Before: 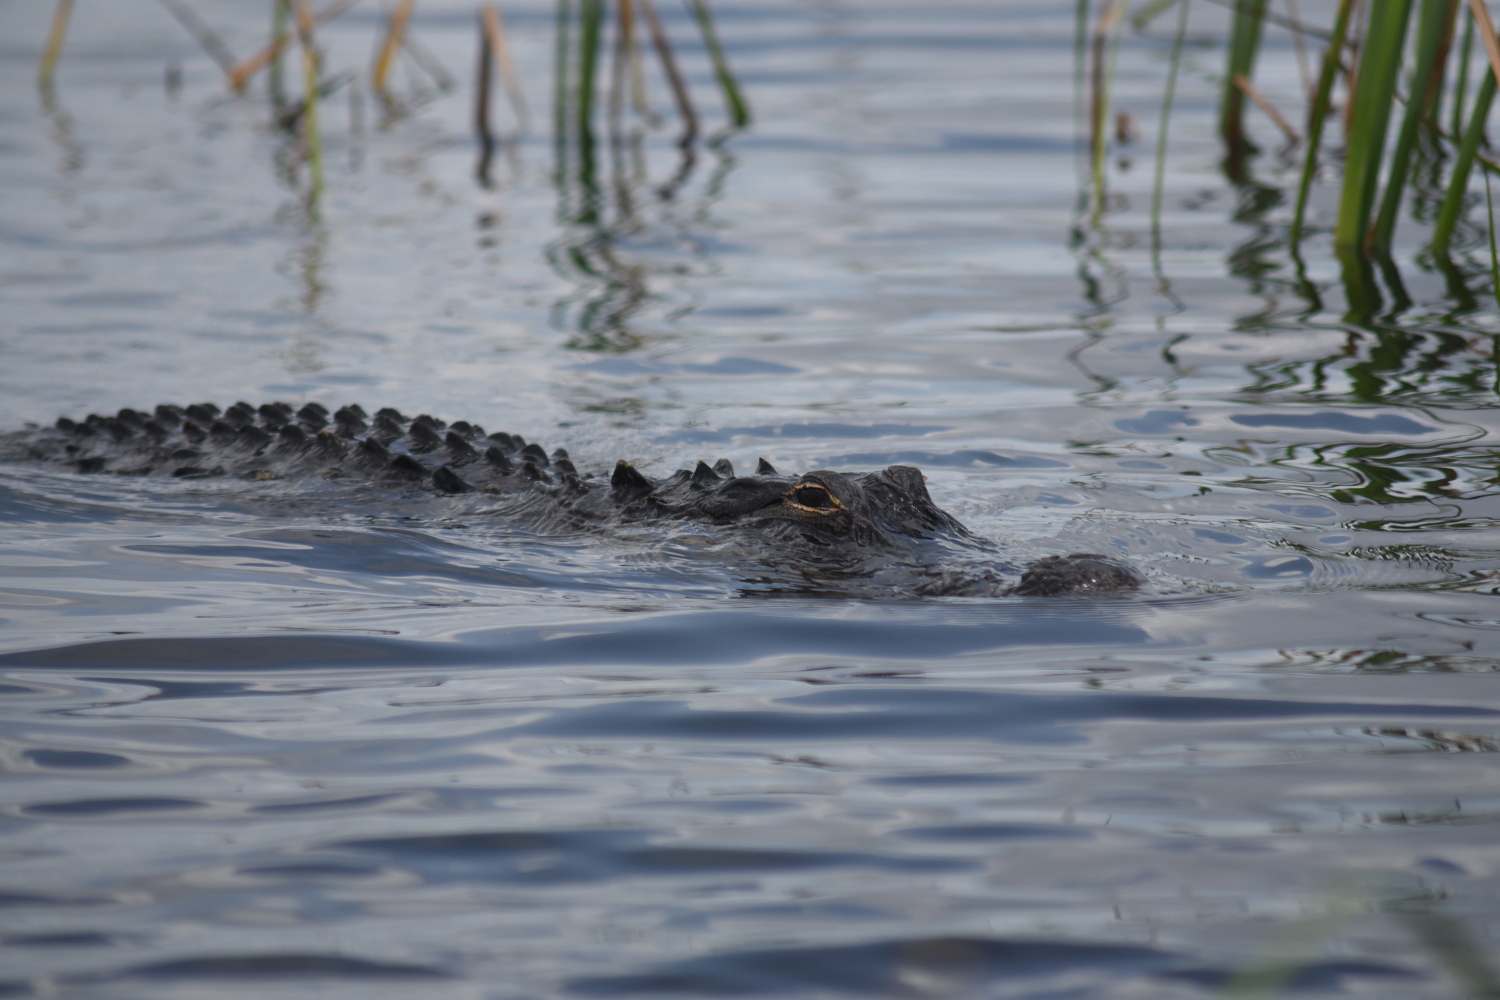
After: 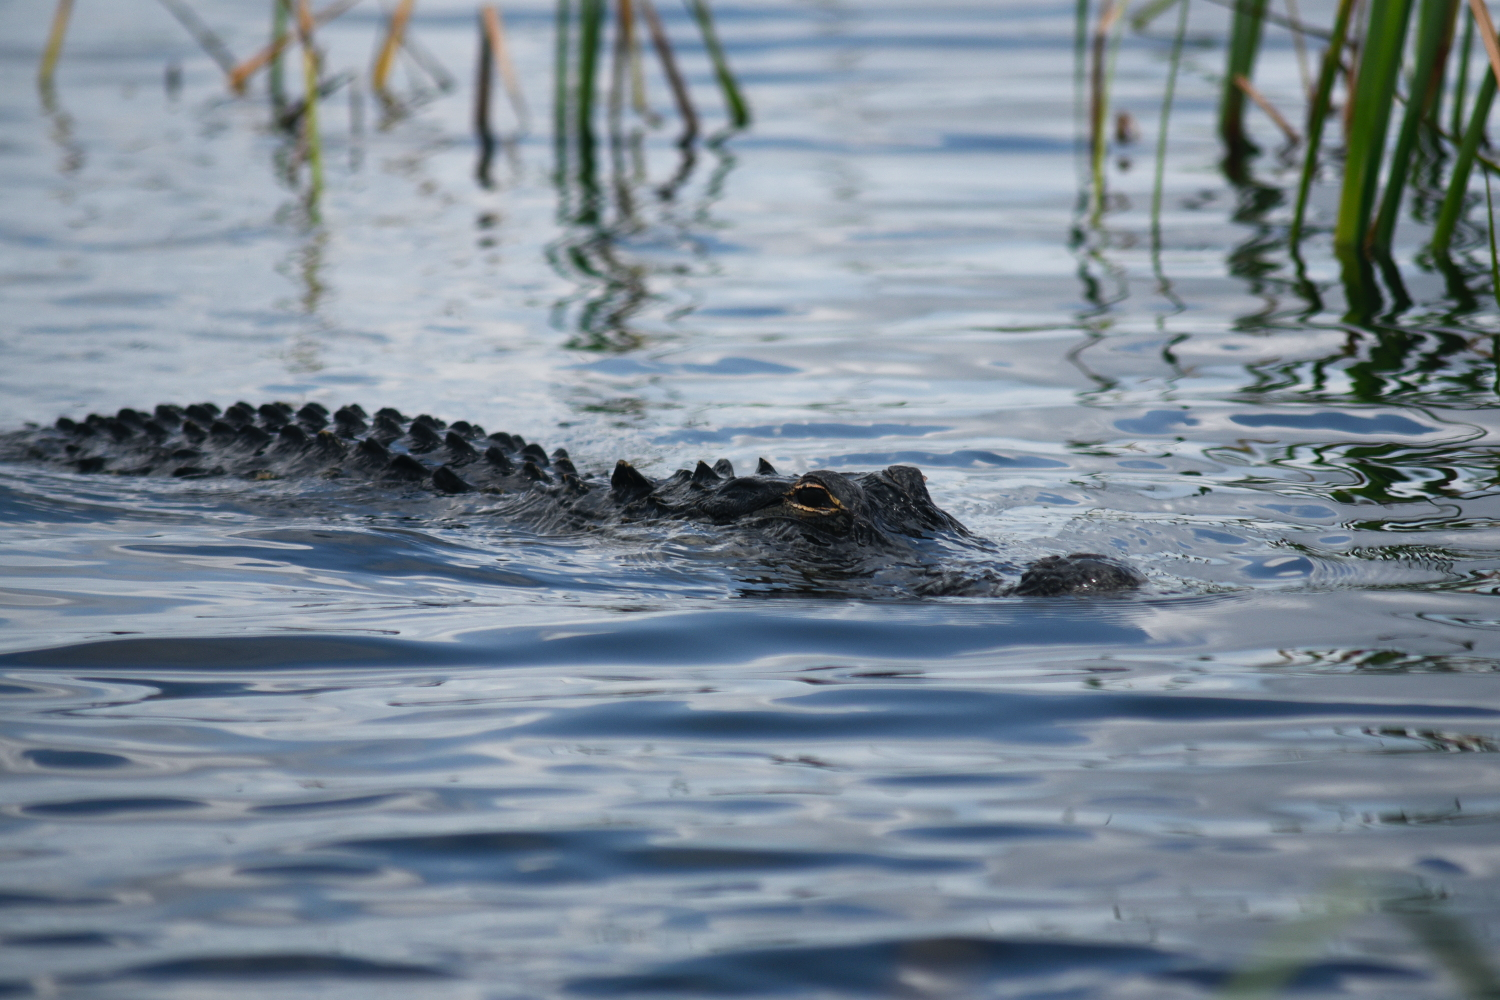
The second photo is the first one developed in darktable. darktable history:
tone curve: curves: ch0 [(0, 0) (0.003, 0.008) (0.011, 0.008) (0.025, 0.011) (0.044, 0.017) (0.069, 0.026) (0.1, 0.039) (0.136, 0.054) (0.177, 0.093) (0.224, 0.15) (0.277, 0.21) (0.335, 0.285) (0.399, 0.366) (0.468, 0.462) (0.543, 0.564) (0.623, 0.679) (0.709, 0.79) (0.801, 0.883) (0.898, 0.95) (1, 1)], preserve colors none
color balance: mode lift, gamma, gain (sRGB), lift [1, 1, 1.022, 1.026]
